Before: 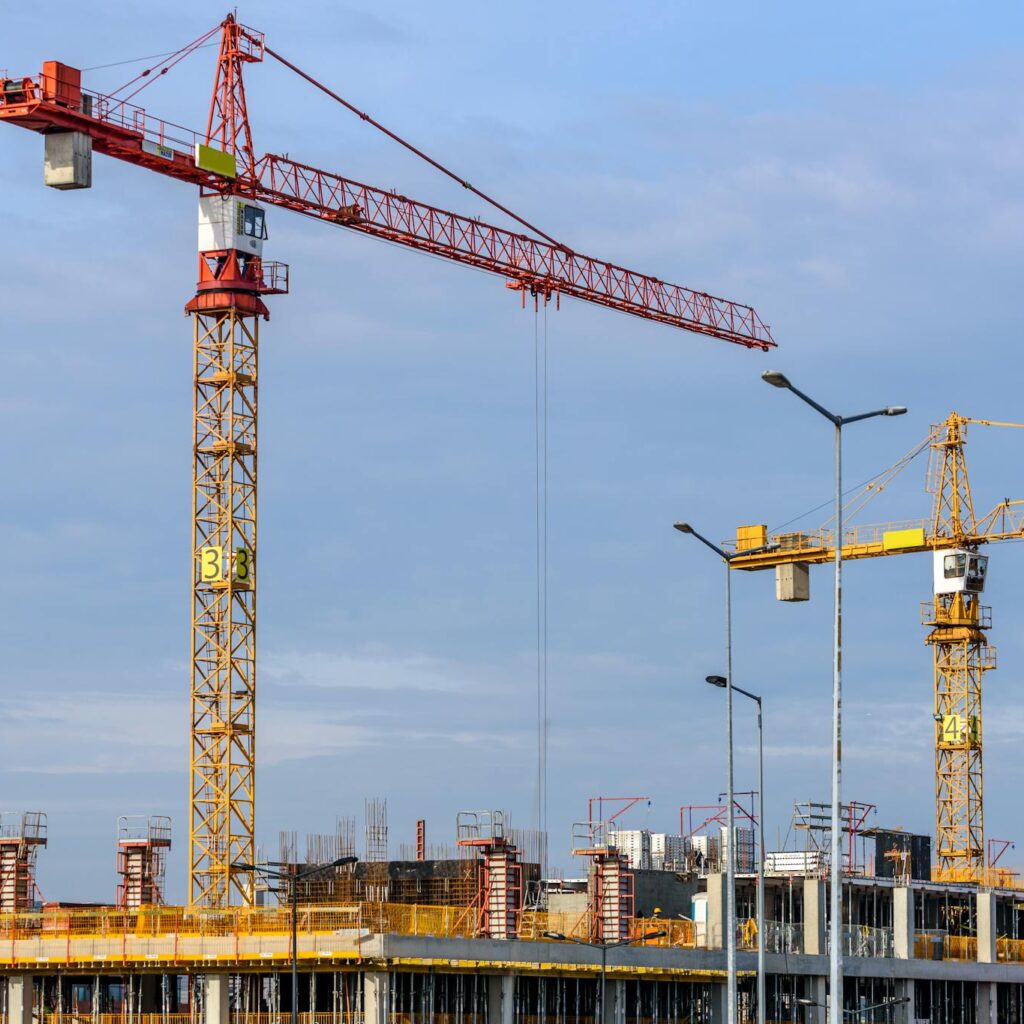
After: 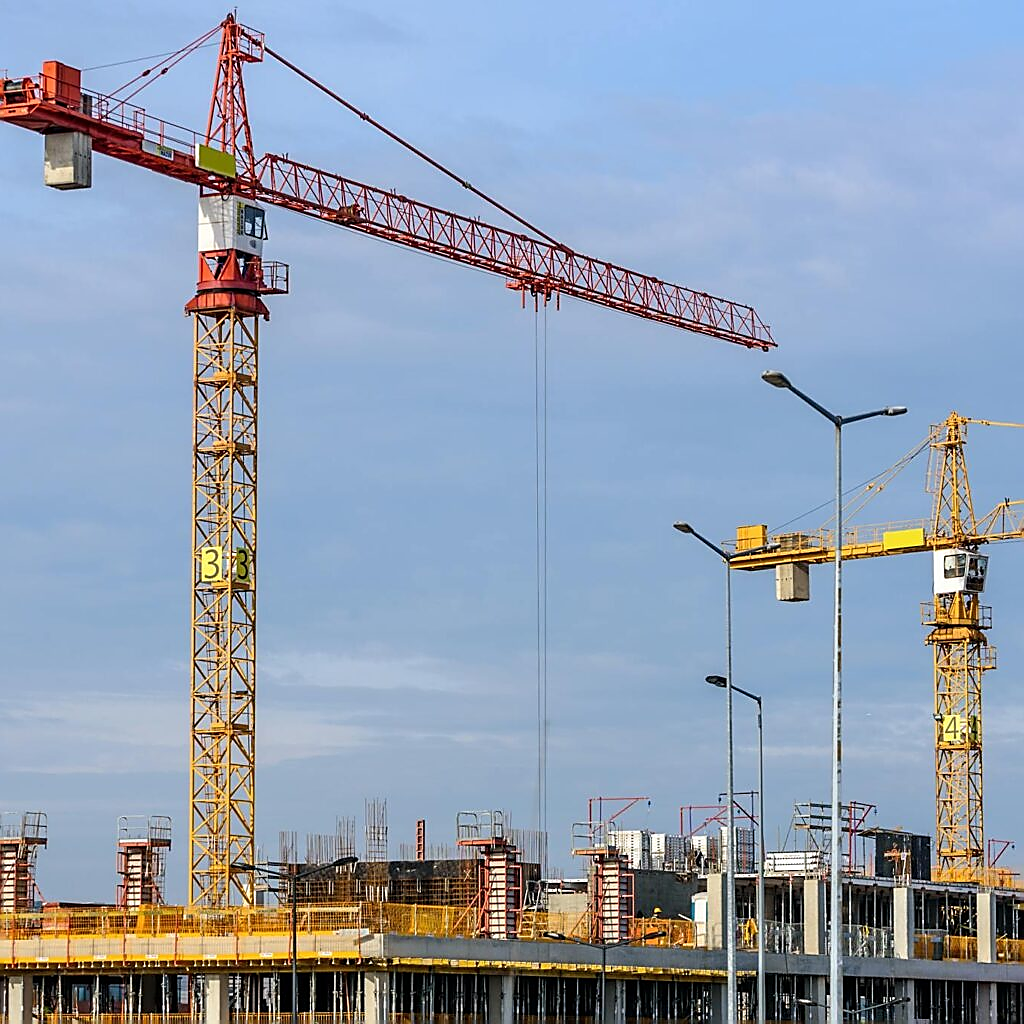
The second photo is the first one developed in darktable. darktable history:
sharpen: radius 1.423, amount 1.234, threshold 0.645
